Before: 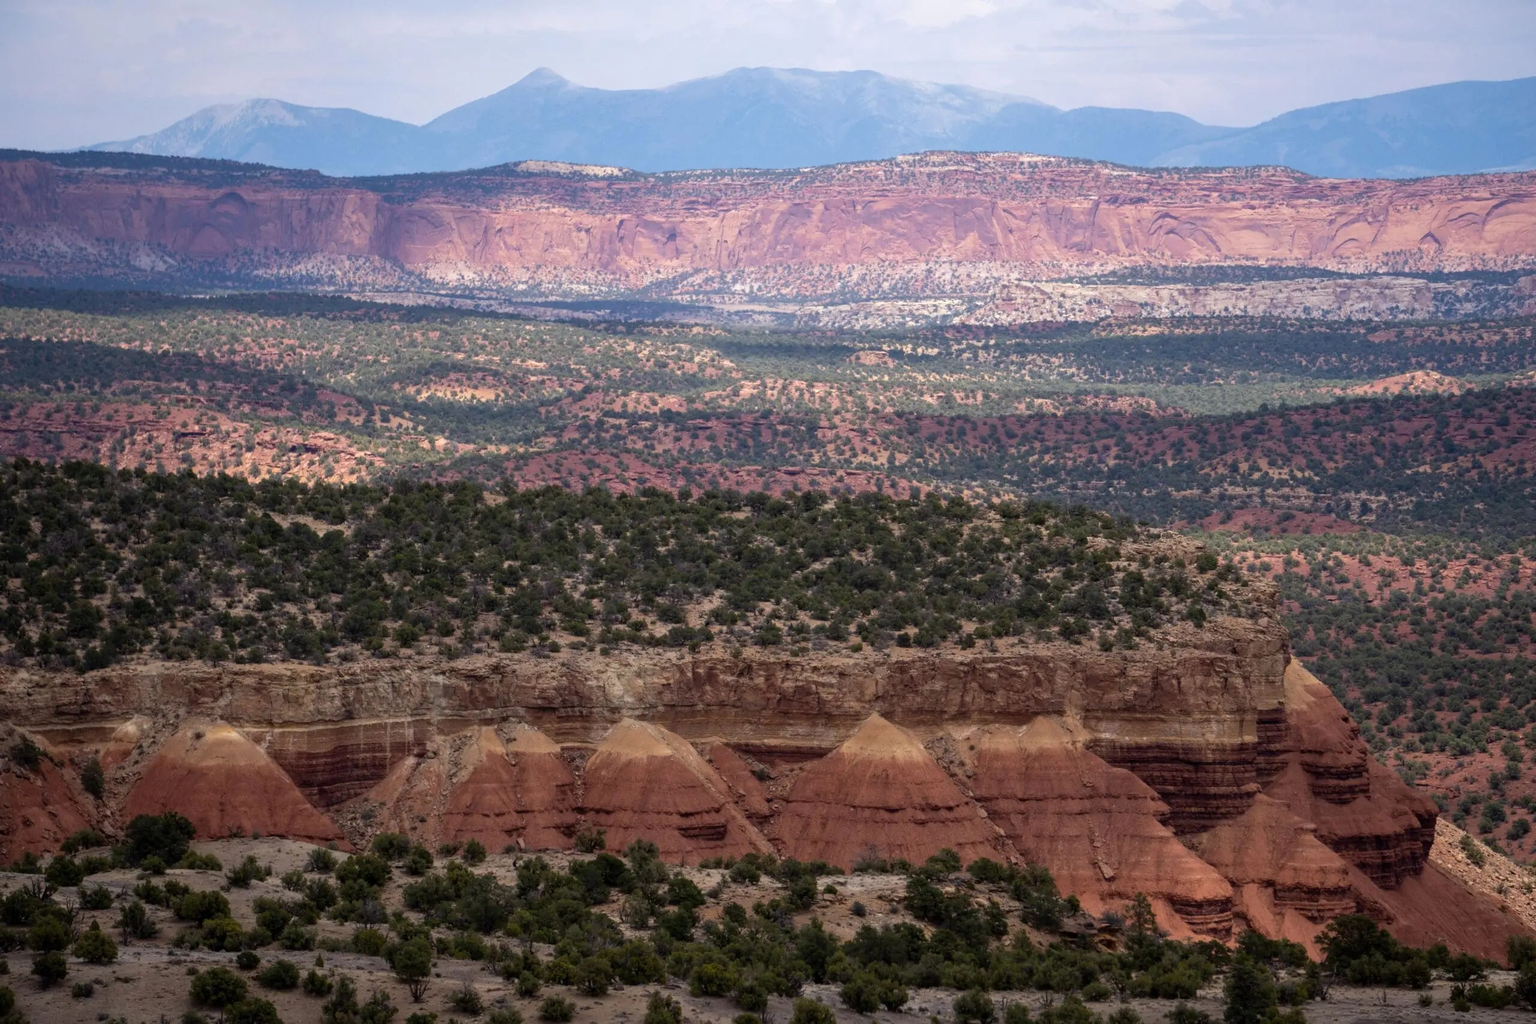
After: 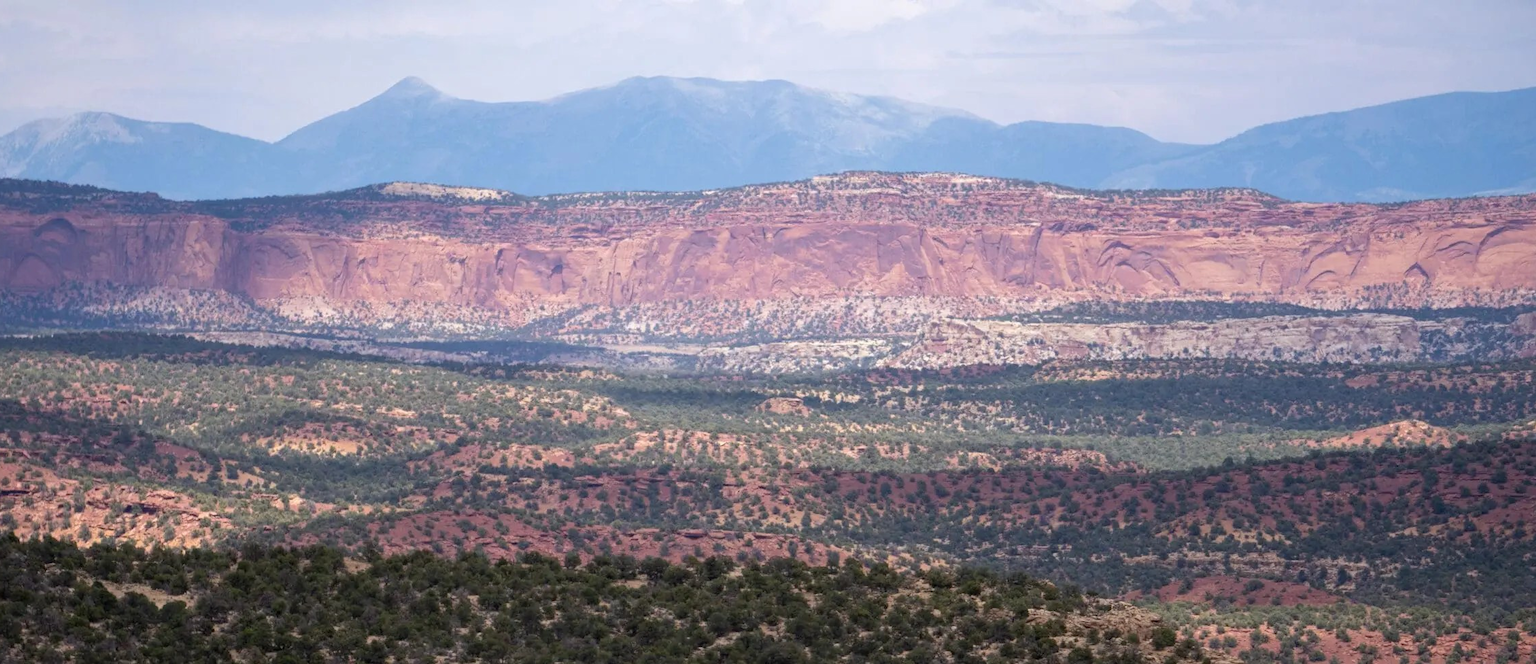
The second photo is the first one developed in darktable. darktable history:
crop and rotate: left 11.732%, bottom 42.733%
